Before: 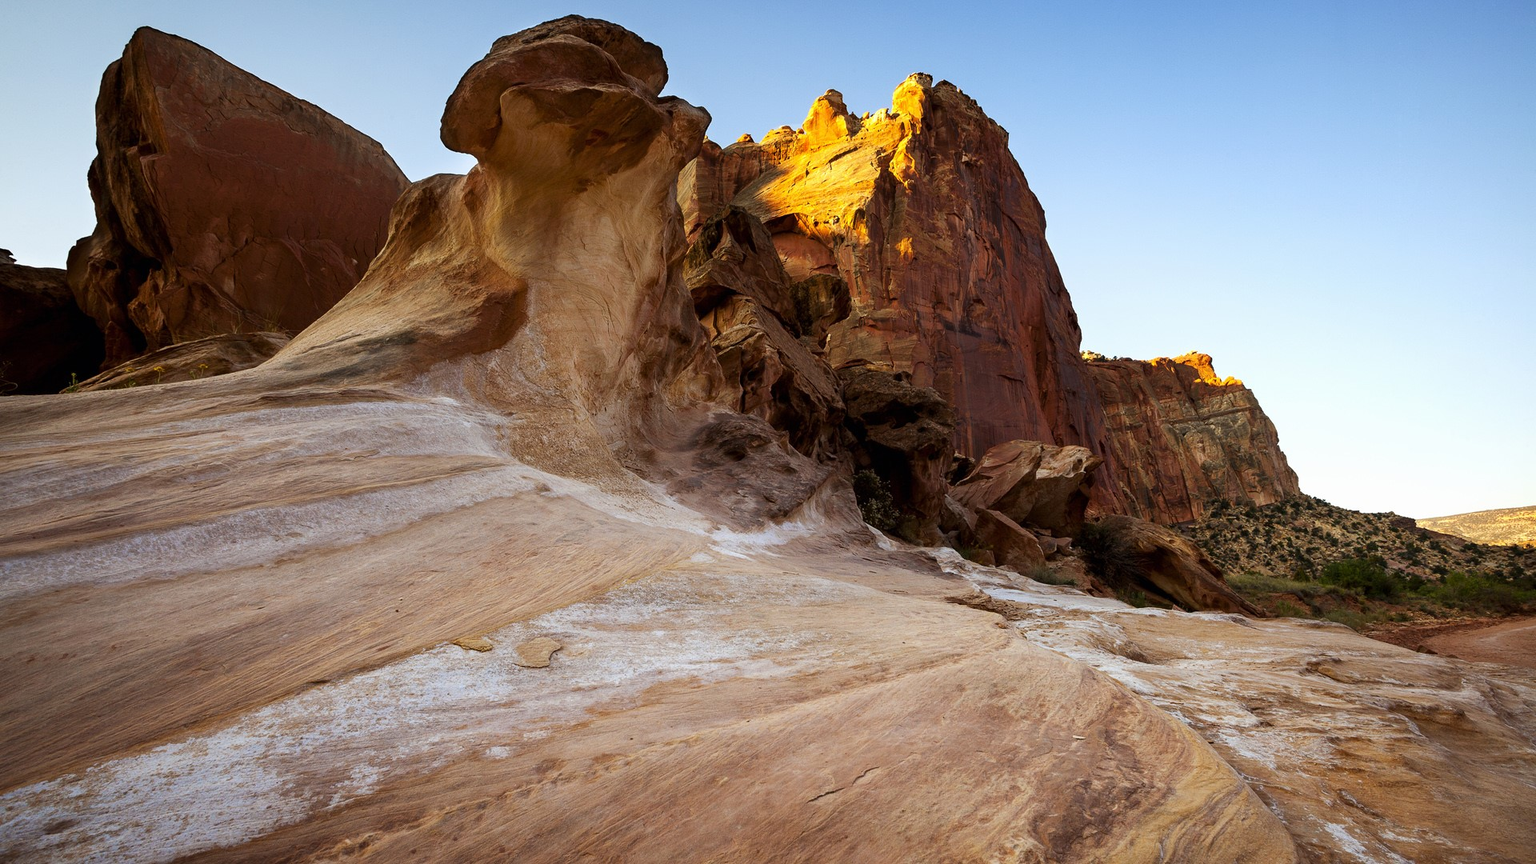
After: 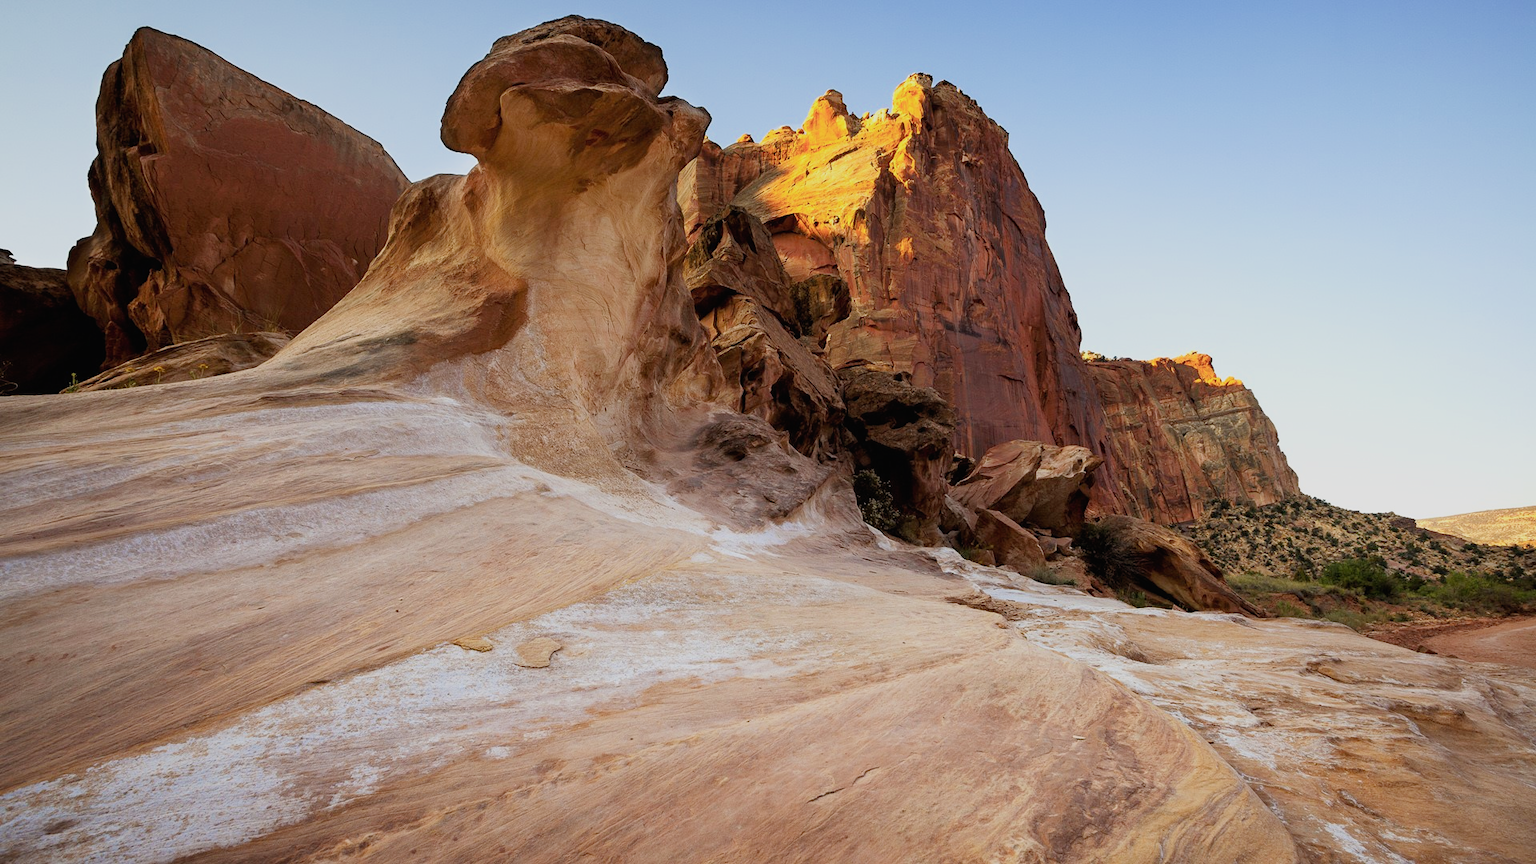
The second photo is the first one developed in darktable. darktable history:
filmic rgb: middle gray luminance 4.28%, black relative exposure -12.97 EV, white relative exposure 5.03 EV, target black luminance 0%, hardness 5.15, latitude 59.68%, contrast 0.768, highlights saturation mix 5.82%, shadows ↔ highlights balance 26.29%
tone curve: curves: ch0 [(0, 0.012) (0.056, 0.046) (0.218, 0.213) (0.606, 0.62) (0.82, 0.846) (1, 1)]; ch1 [(0, 0) (0.226, 0.261) (0.403, 0.437) (0.469, 0.472) (0.495, 0.499) (0.508, 0.503) (0.545, 0.555) (0.59, 0.598) (0.686, 0.728) (1, 1)]; ch2 [(0, 0) (0.269, 0.299) (0.459, 0.45) (0.498, 0.499) (0.523, 0.512) (0.568, 0.558) (0.634, 0.617) (0.698, 0.677) (0.806, 0.769) (1, 1)], preserve colors none
exposure: exposure 0.6 EV, compensate exposure bias true, compensate highlight preservation false
